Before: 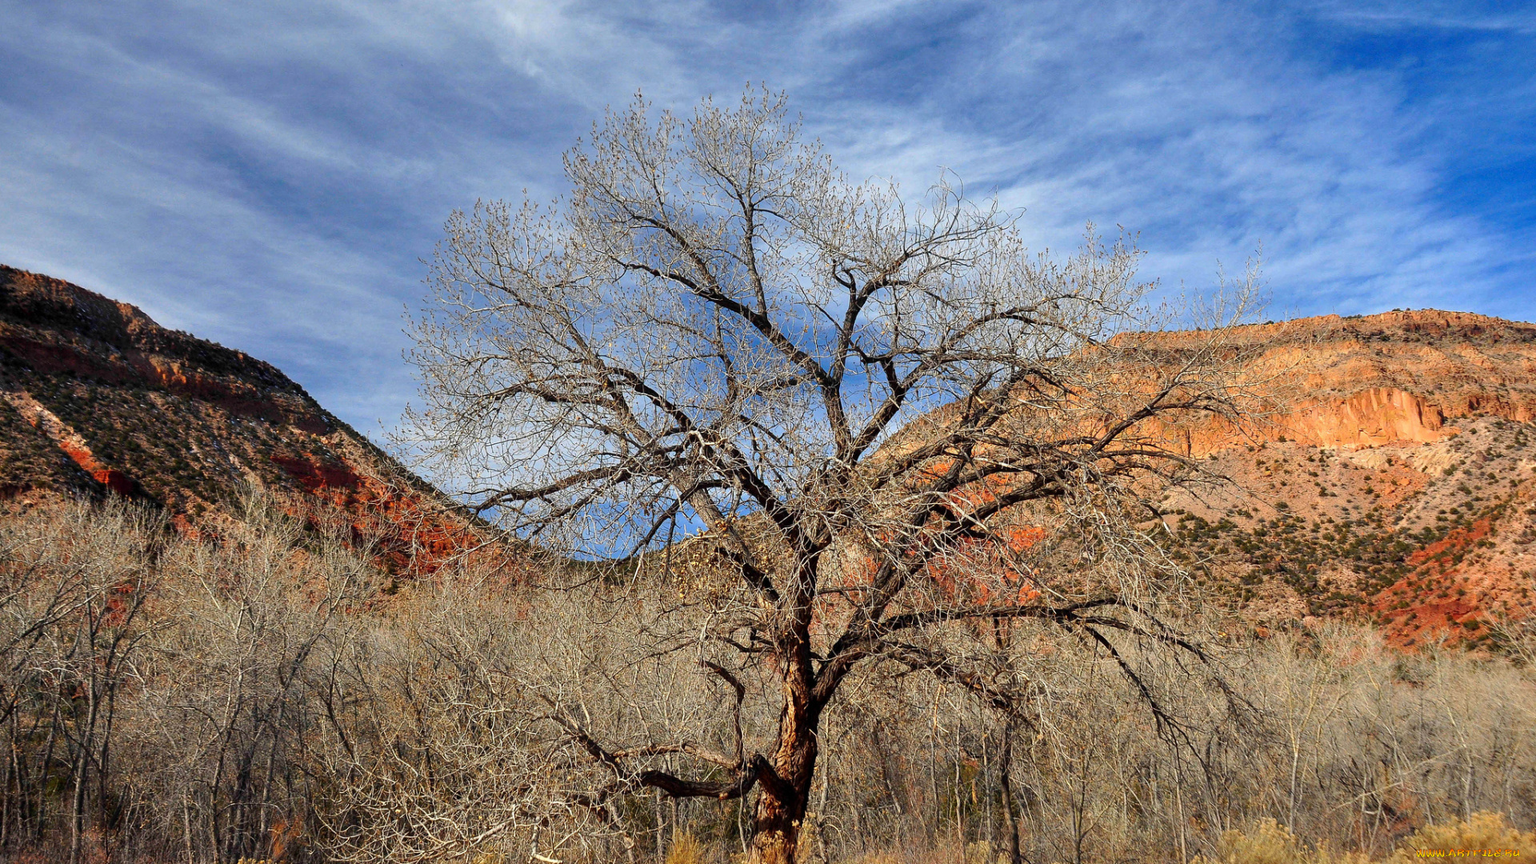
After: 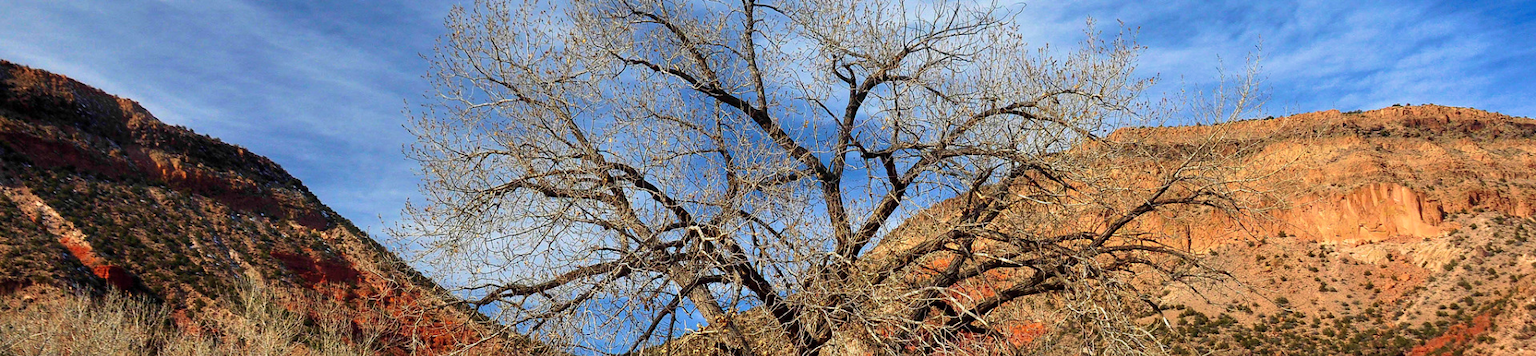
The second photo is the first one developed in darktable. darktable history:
velvia: strength 44.4%
crop and rotate: top 23.763%, bottom 34.852%
